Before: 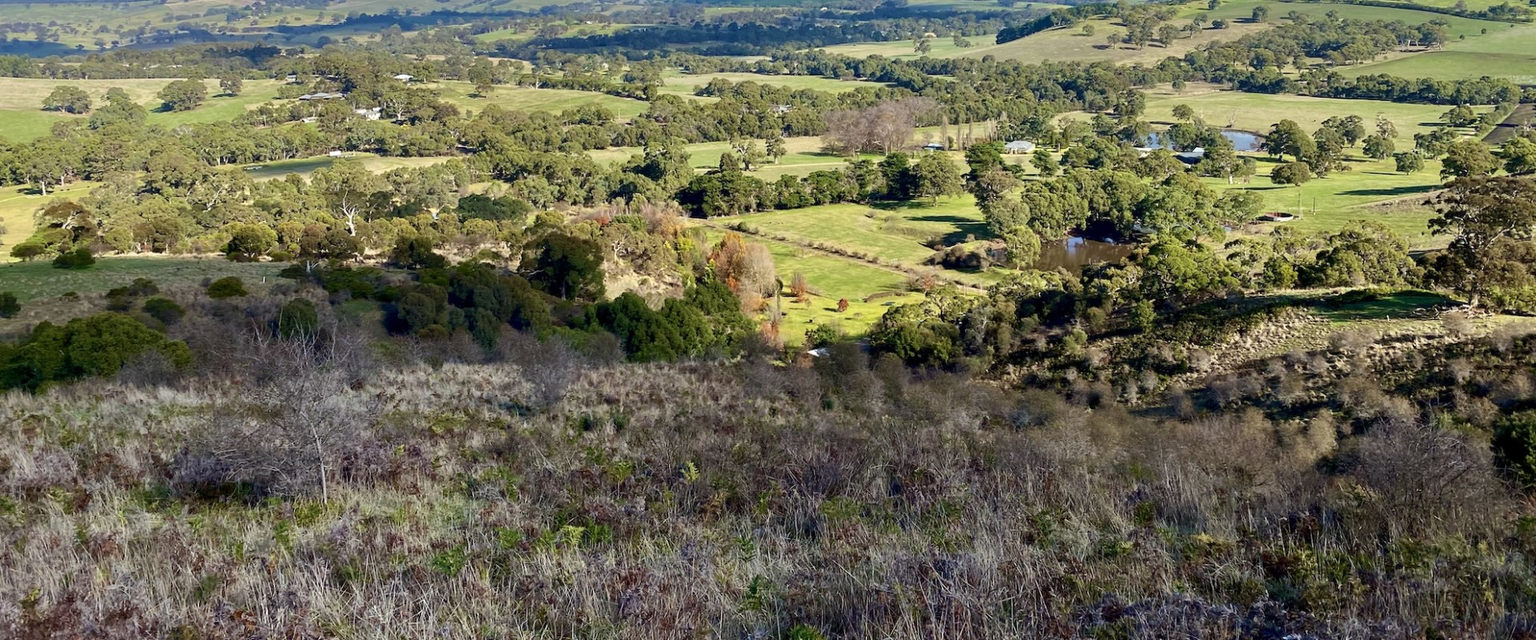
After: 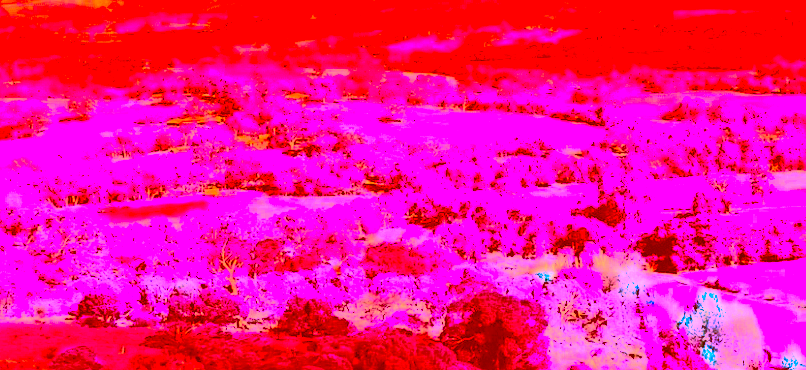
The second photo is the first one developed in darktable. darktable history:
sharpen: on, module defaults
exposure: black level correction 0, exposure 0.5 EV, compensate exposure bias true, compensate highlight preservation false
contrast brightness saturation: contrast 0.24, brightness 0.26, saturation 0.39
tone curve: curves: ch0 [(0, 0) (0.003, 0.077) (0.011, 0.089) (0.025, 0.105) (0.044, 0.122) (0.069, 0.134) (0.1, 0.151) (0.136, 0.171) (0.177, 0.198) (0.224, 0.23) (0.277, 0.273) (0.335, 0.343) (0.399, 0.422) (0.468, 0.508) (0.543, 0.601) (0.623, 0.695) (0.709, 0.782) (0.801, 0.866) (0.898, 0.934) (1, 1)], preserve colors none
base curve: preserve colors none
haze removal: compatibility mode true, adaptive false
crop and rotate: left 10.817%, top 0.062%, right 47.194%, bottom 53.626%
color correction: highlights a* -39.68, highlights b* -40, shadows a* -40, shadows b* -40, saturation -3
